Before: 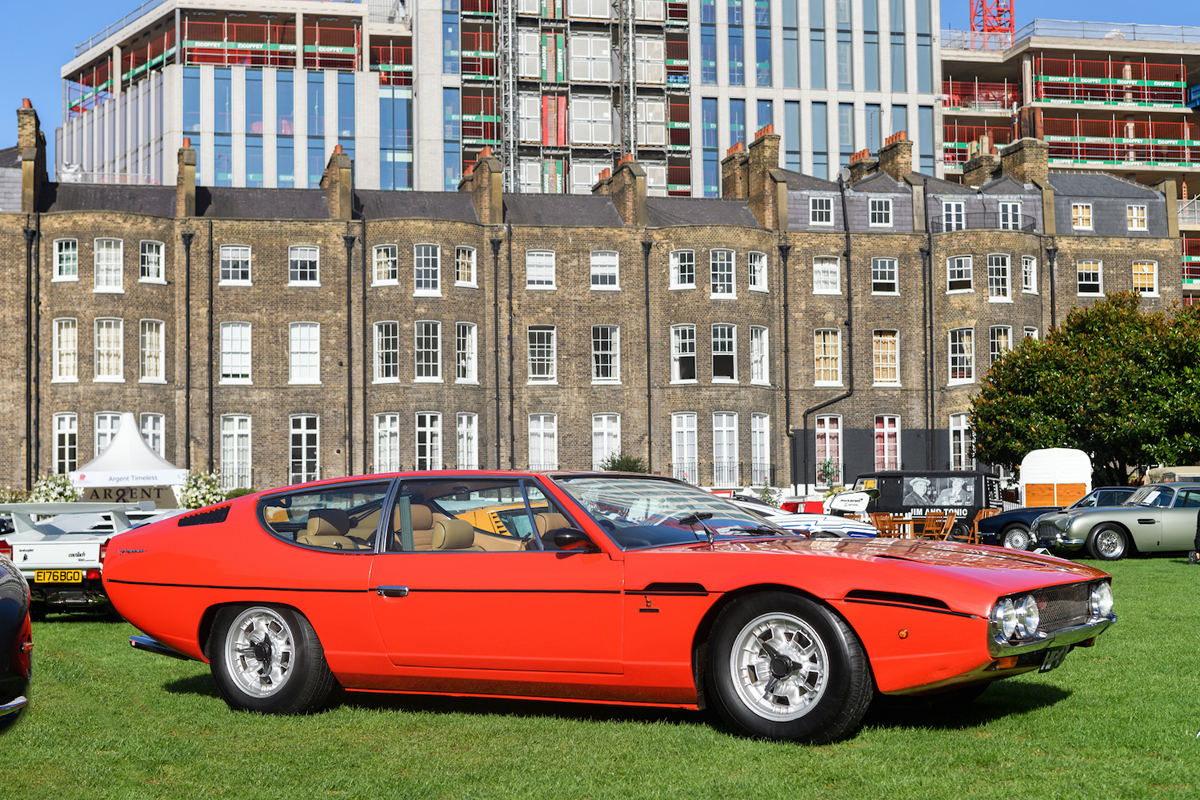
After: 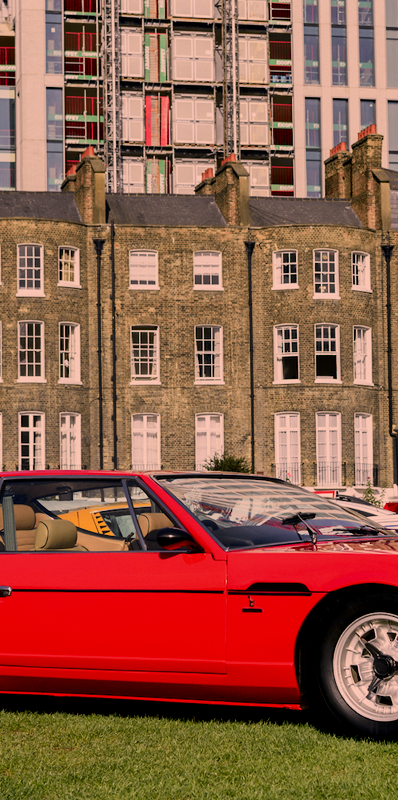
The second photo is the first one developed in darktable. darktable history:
color correction: highlights a* 21.32, highlights b* 19.85
exposure: black level correction 0.01, exposure 0.008 EV, compensate exposure bias true, compensate highlight preservation false
tone curve: curves: ch0 [(0.003, 0) (0.066, 0.031) (0.163, 0.112) (0.264, 0.238) (0.395, 0.408) (0.517, 0.56) (0.684, 0.734) (0.791, 0.814) (1, 1)]; ch1 [(0, 0) (0.164, 0.115) (0.337, 0.332) (0.39, 0.398) (0.464, 0.461) (0.501, 0.5) (0.507, 0.5) (0.534, 0.532) (0.577, 0.59) (0.652, 0.681) (0.733, 0.749) (0.811, 0.796) (1, 1)]; ch2 [(0, 0) (0.337, 0.382) (0.464, 0.476) (0.501, 0.5) (0.527, 0.54) (0.551, 0.565) (0.6, 0.59) (0.687, 0.675) (1, 1)], color space Lab, independent channels, preserve colors none
crop: left 33.105%, right 33.671%
tone equalizer: -8 EV -0.571 EV, mask exposure compensation -0.486 EV
